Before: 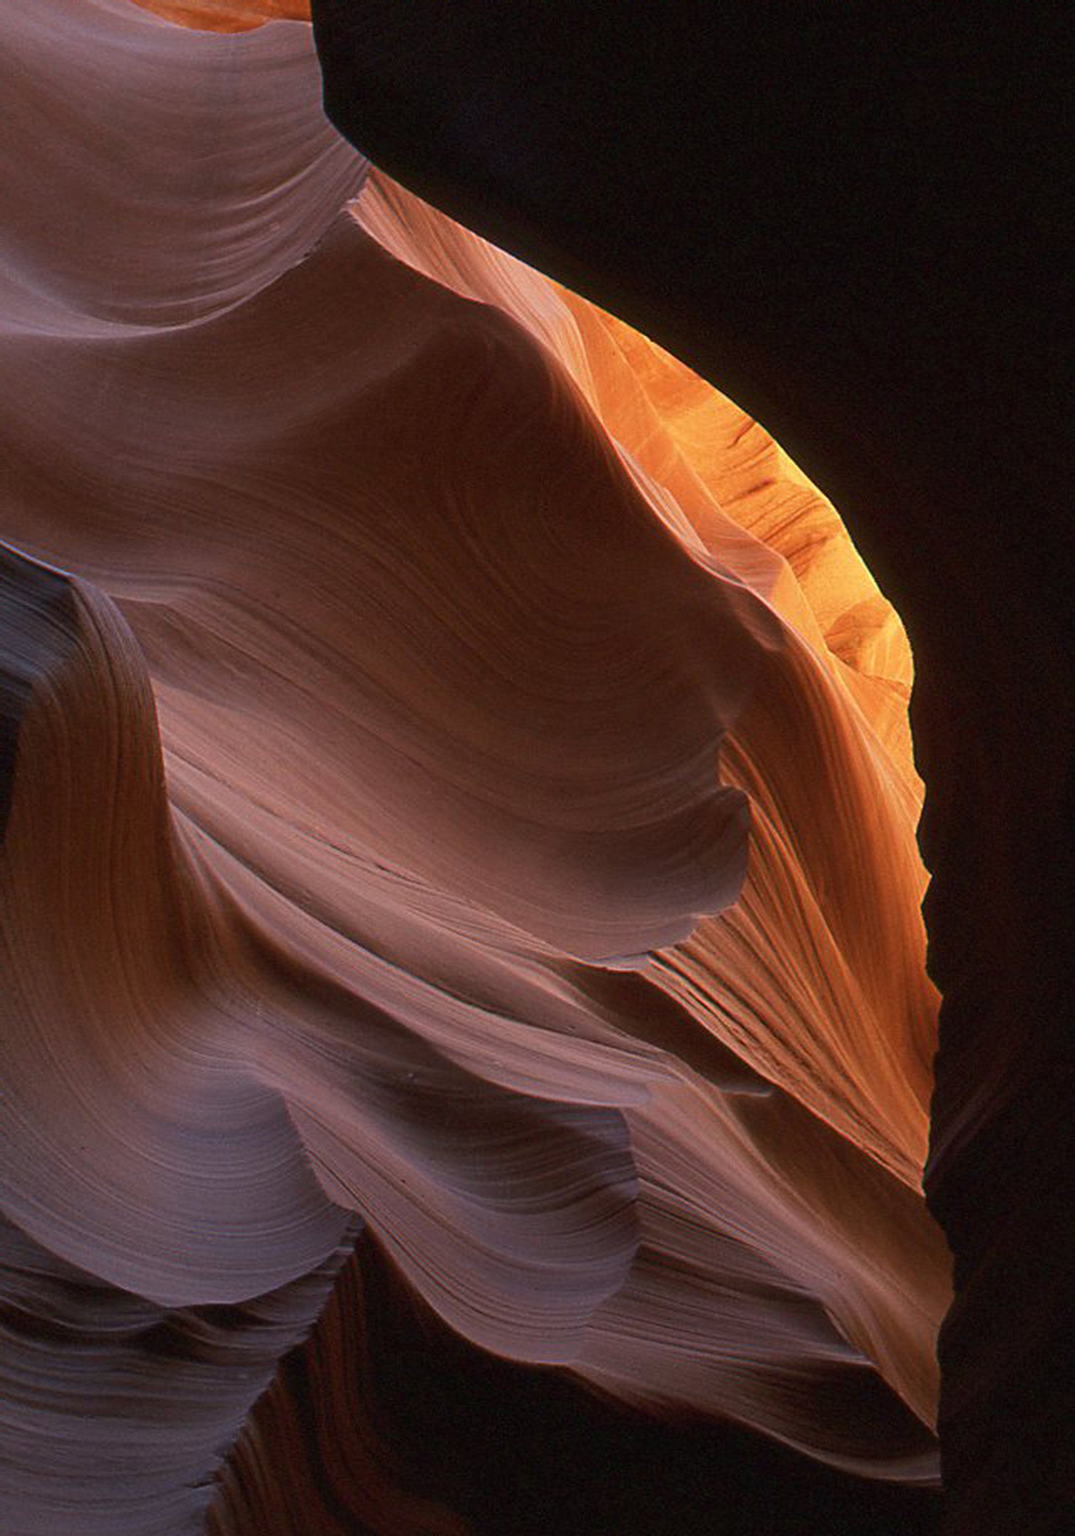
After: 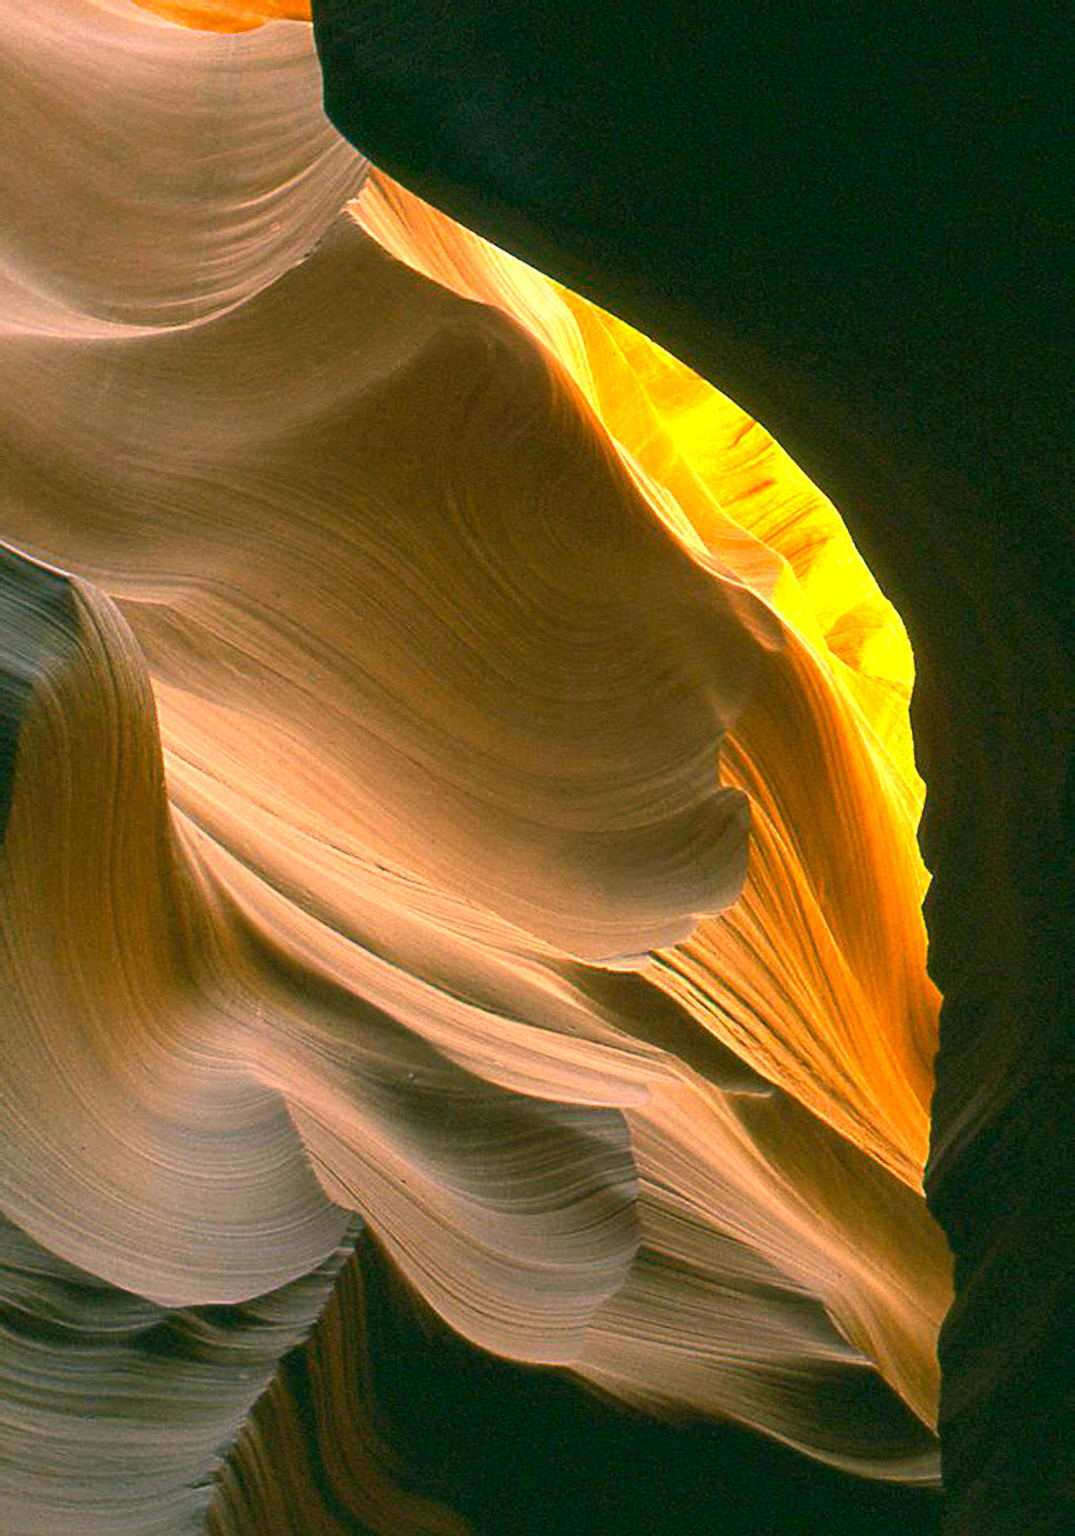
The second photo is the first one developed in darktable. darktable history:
color correction: highlights a* 5.62, highlights b* 33.57, shadows a* -25.86, shadows b* 4.02
exposure: black level correction 0, exposure 1.675 EV, compensate exposure bias true, compensate highlight preservation false
